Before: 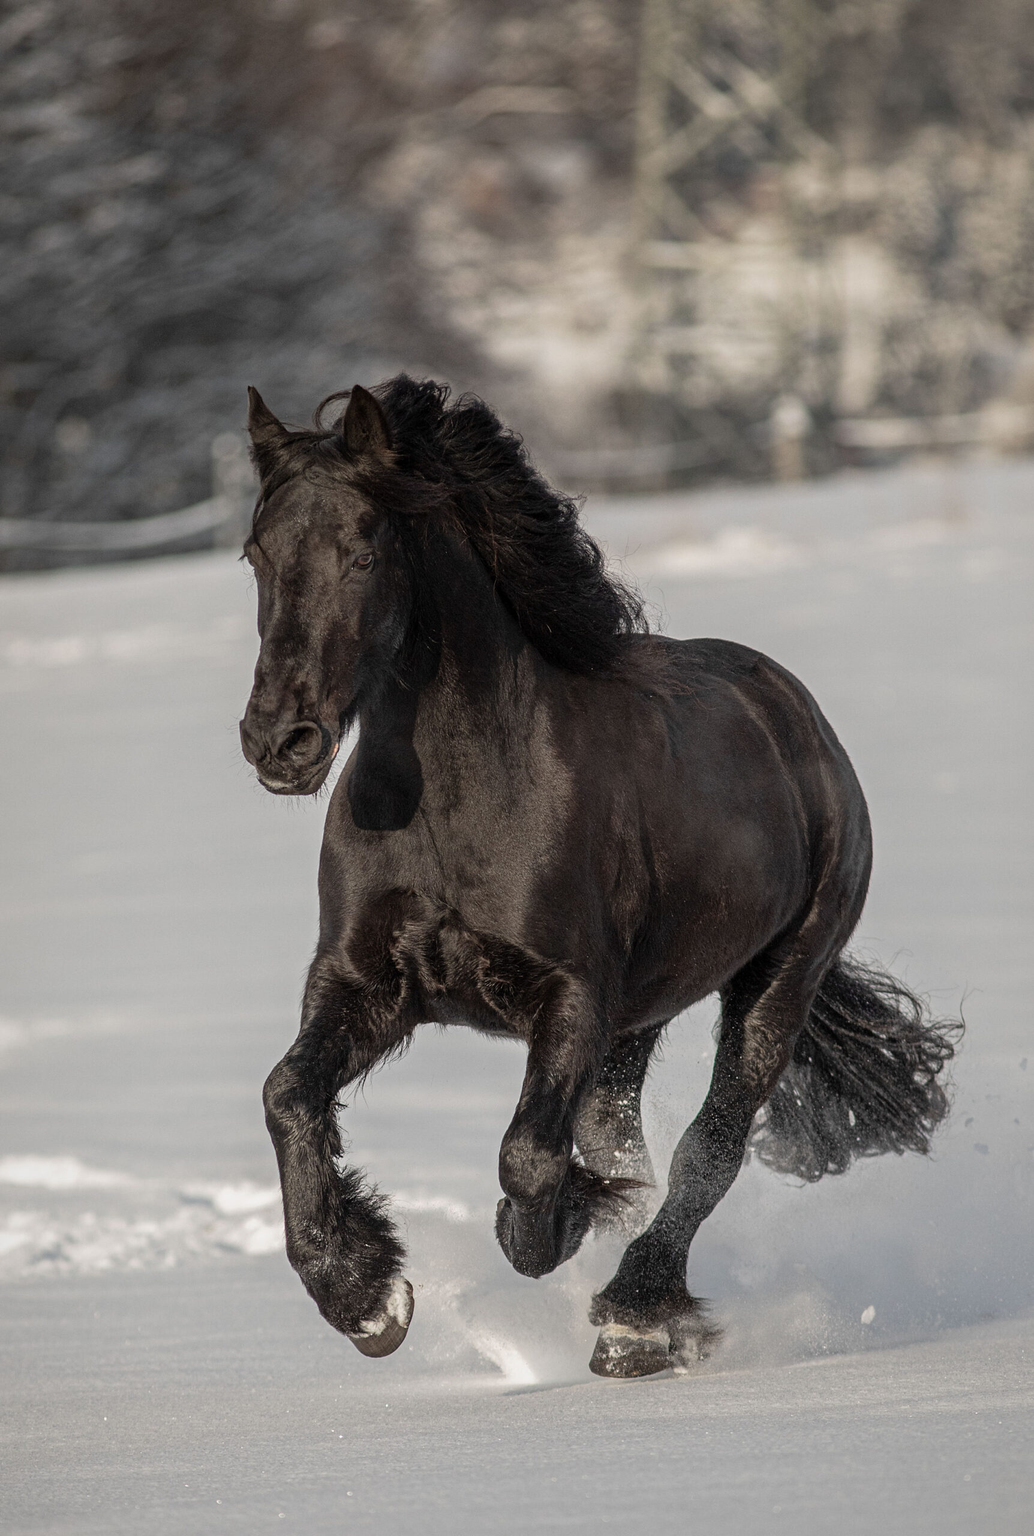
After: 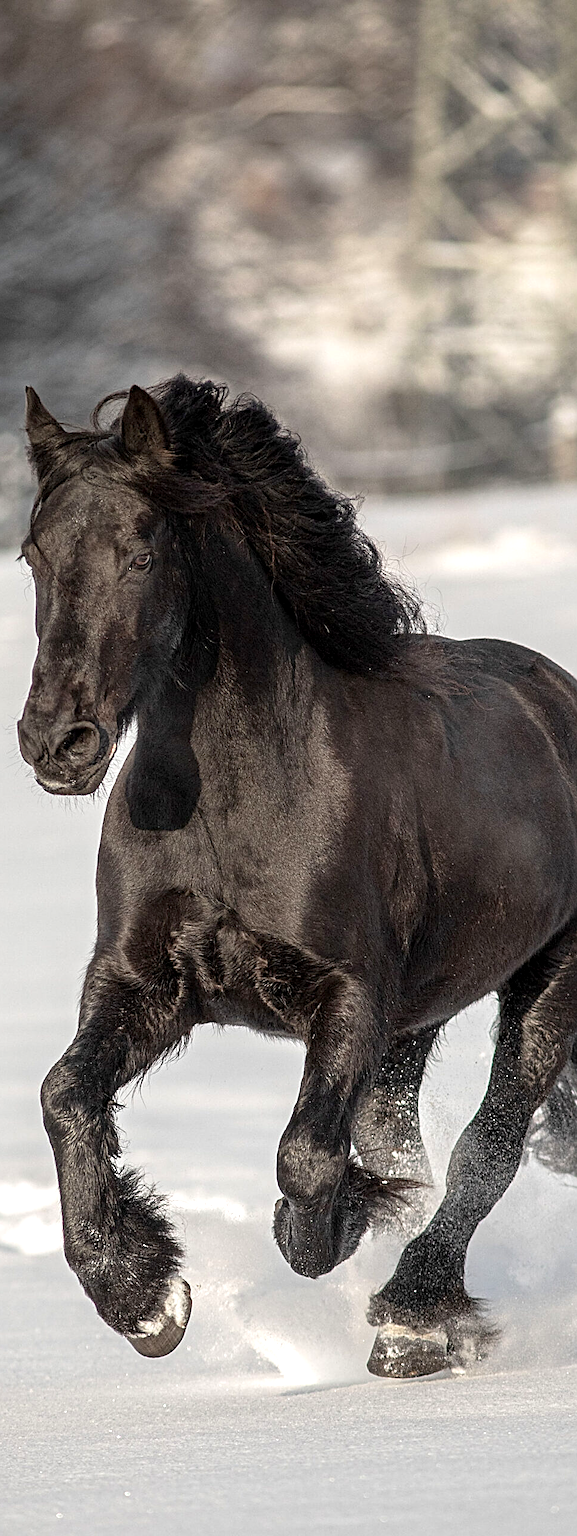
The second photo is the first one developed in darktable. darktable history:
exposure: black level correction 0.001, exposure 0.674 EV, compensate highlight preservation false
sharpen: radius 2.722
crop: left 21.55%, right 22.629%
